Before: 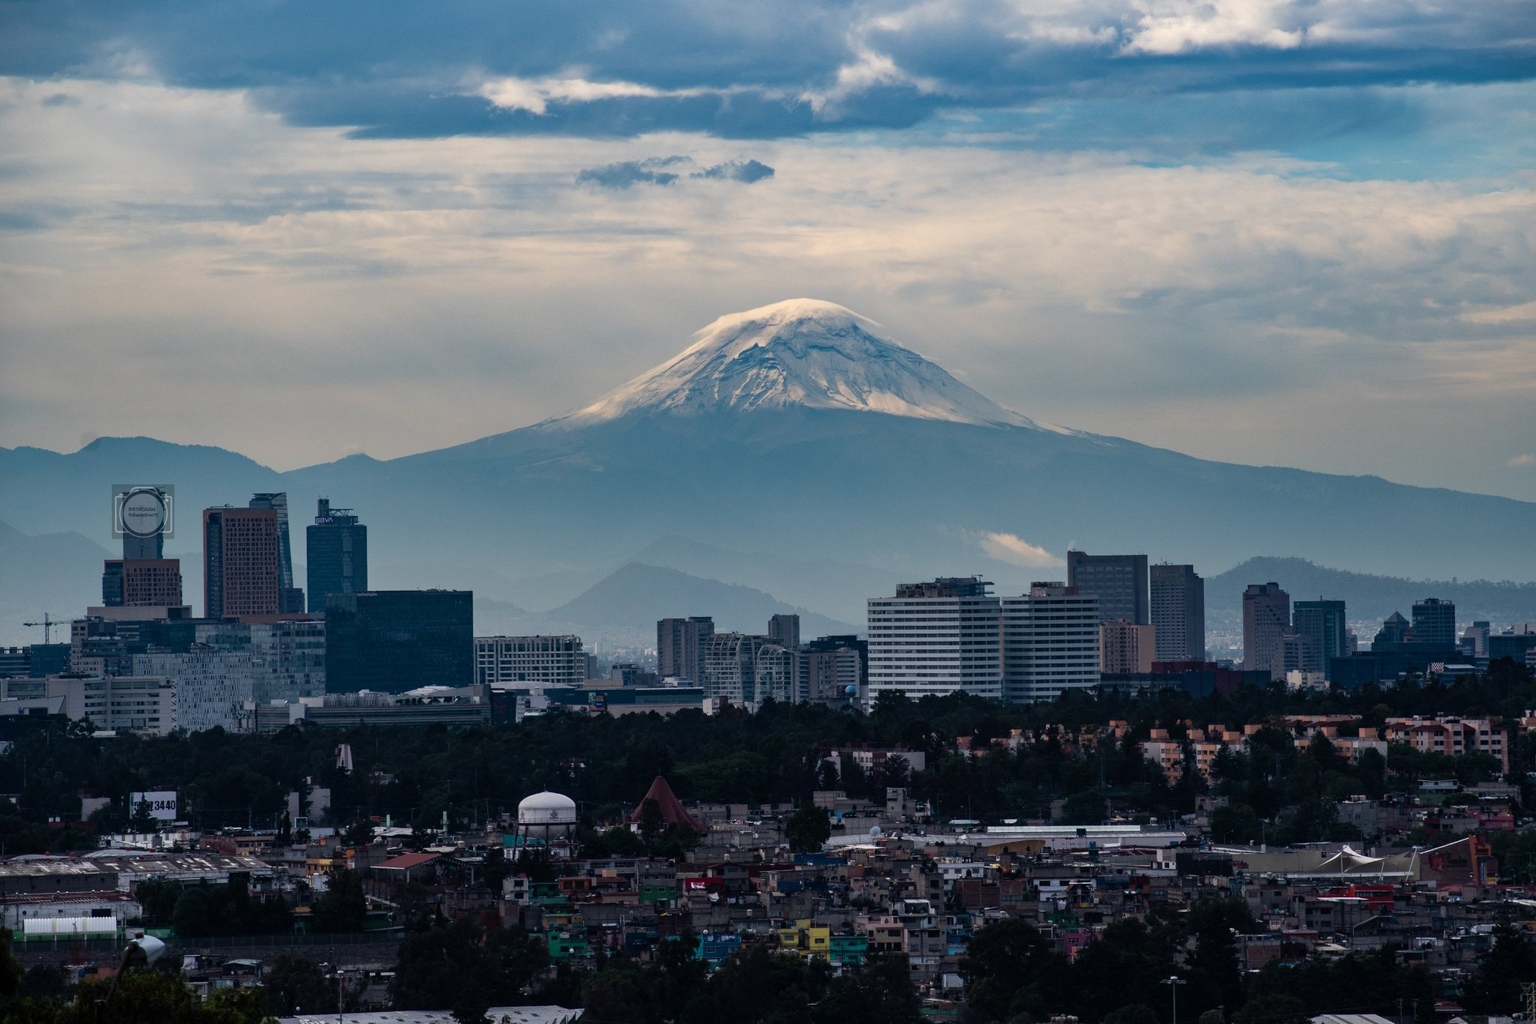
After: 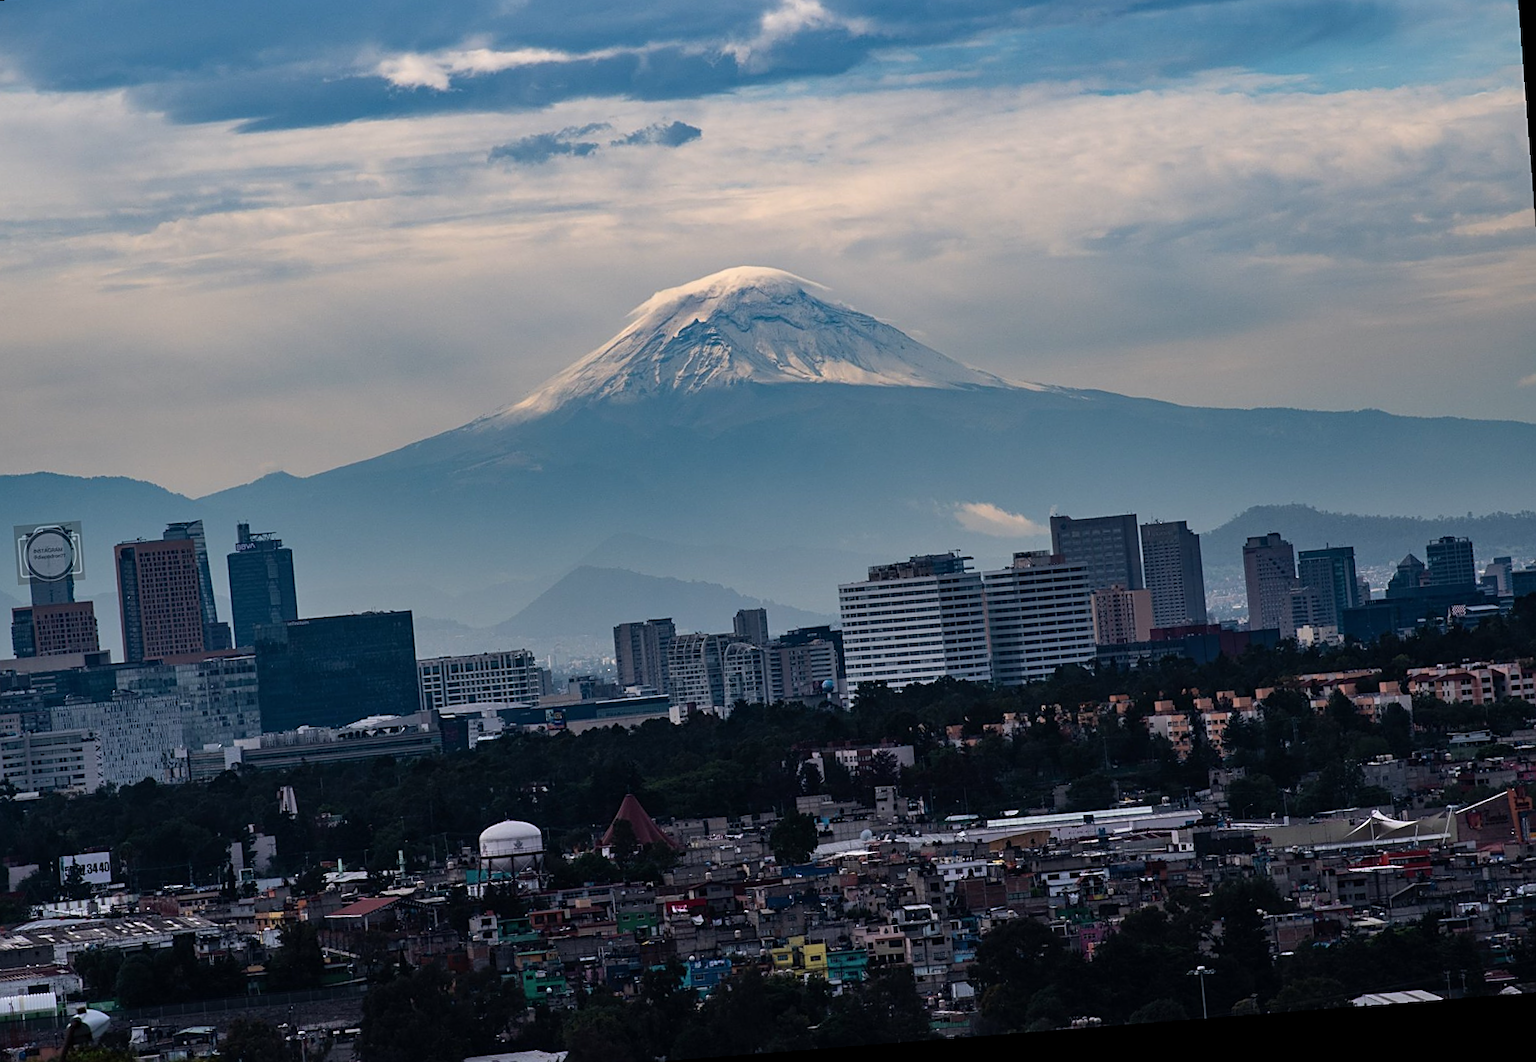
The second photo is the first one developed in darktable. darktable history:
crop and rotate: angle 1.96°, left 5.673%, top 5.673%
sharpen: on, module defaults
rotate and perspective: rotation -2.56°, automatic cropping off
shadows and highlights: shadows 20.55, highlights -20.99, soften with gaussian
base curve: curves: ch0 [(0, 0) (0.472, 0.455) (1, 1)], preserve colors none
white balance: red 1.004, blue 1.024
